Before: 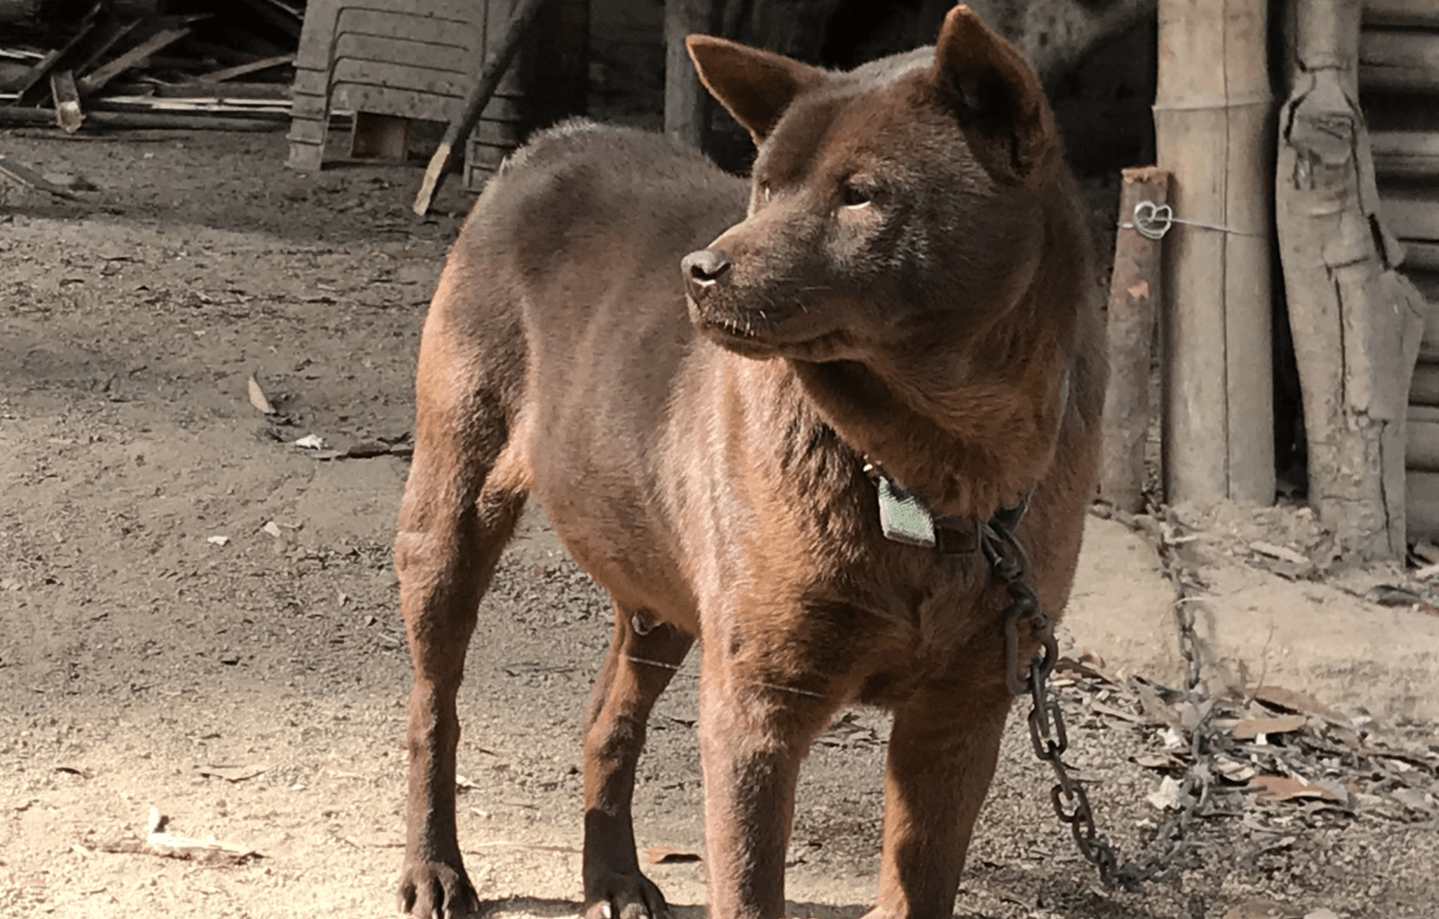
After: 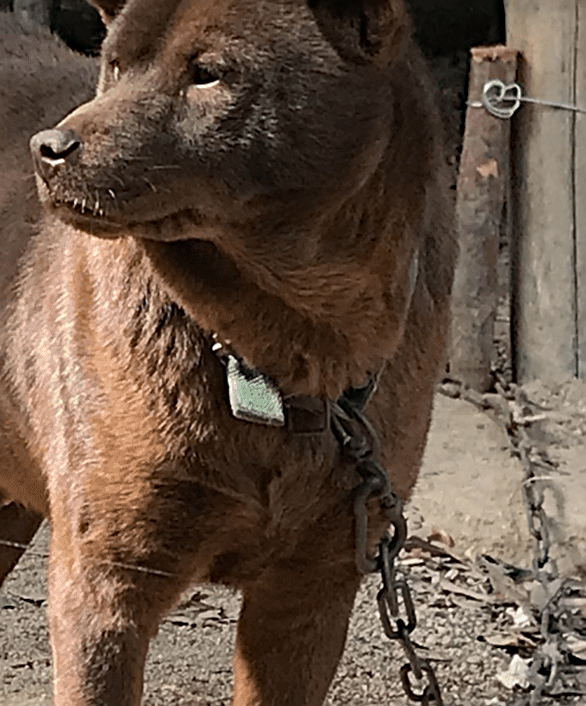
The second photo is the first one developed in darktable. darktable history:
crop: left 45.261%, top 13.25%, right 13.98%, bottom 9.879%
sharpen: on, module defaults
haze removal: strength 0.287, distance 0.255, compatibility mode true
